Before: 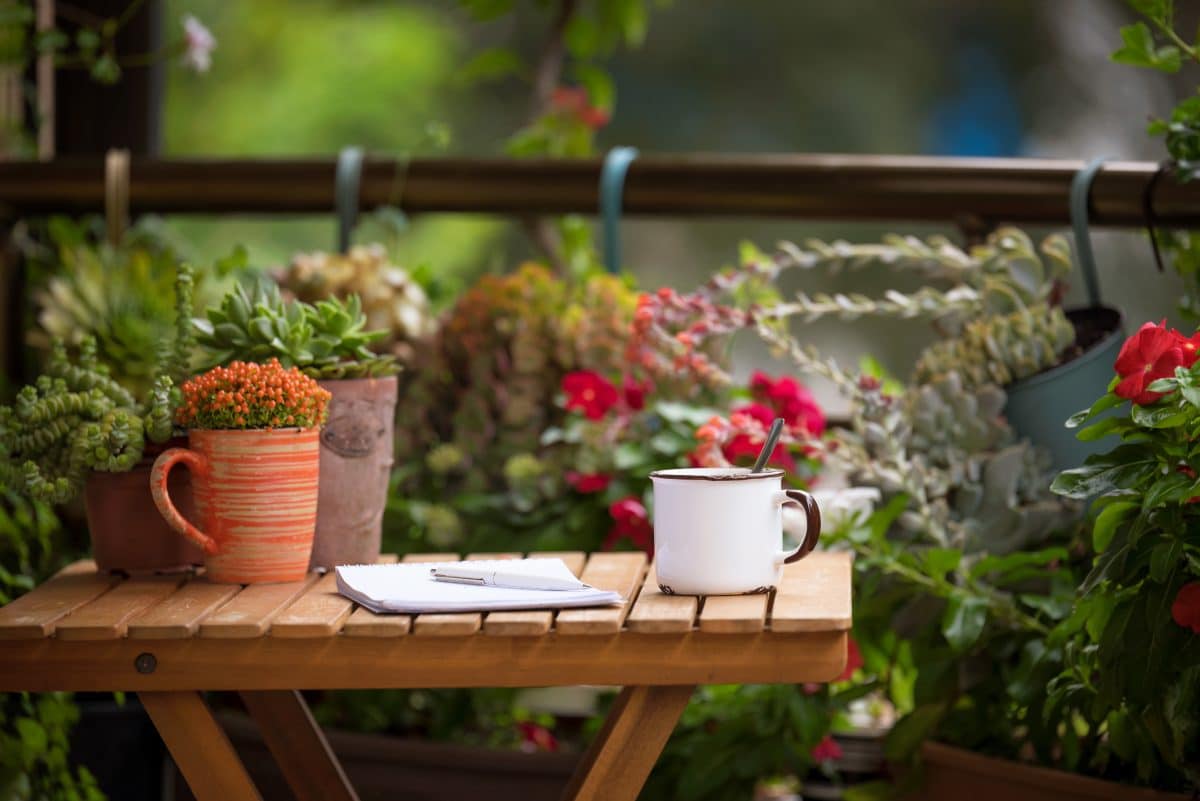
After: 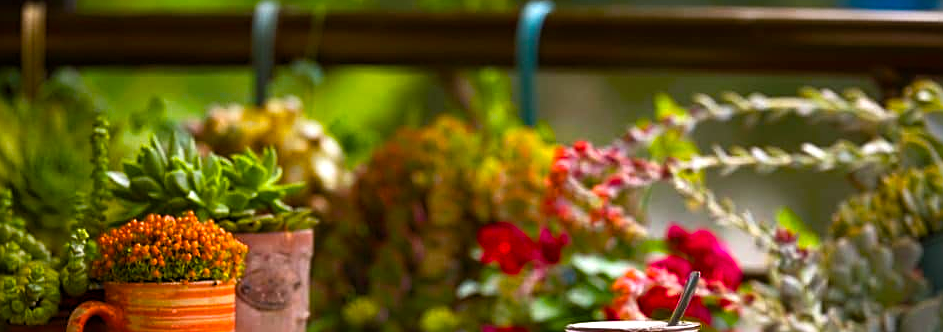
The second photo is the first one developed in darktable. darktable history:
sharpen: on, module defaults
color balance rgb: linear chroma grading › global chroma 9%, perceptual saturation grading › global saturation 36%, perceptual saturation grading › shadows 35%, perceptual brilliance grading › global brilliance 15%, perceptual brilliance grading › shadows -35%, global vibrance 15%
crop: left 7.036%, top 18.398%, right 14.379%, bottom 40.043%
